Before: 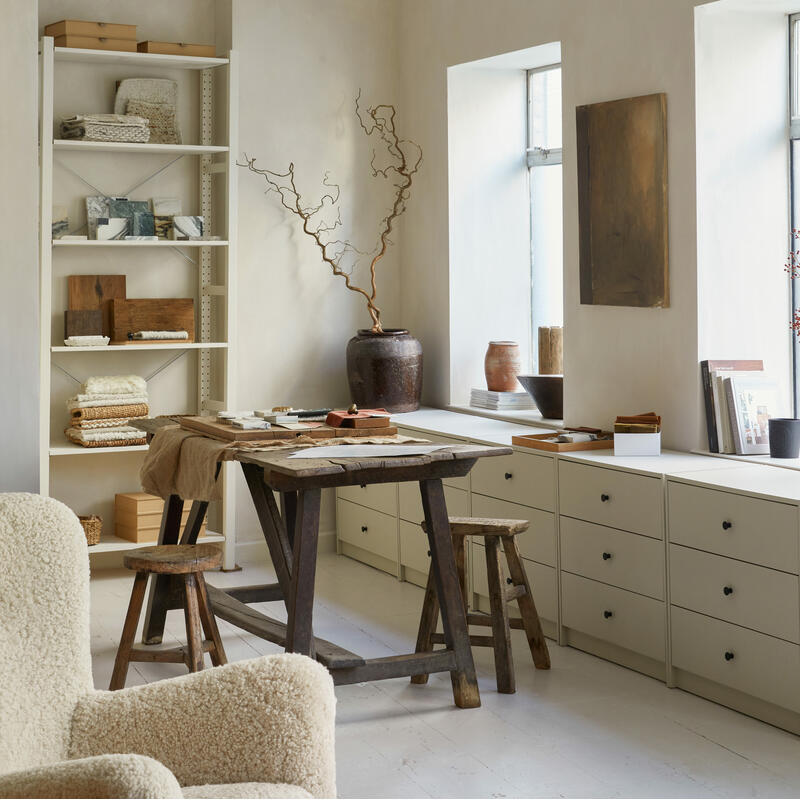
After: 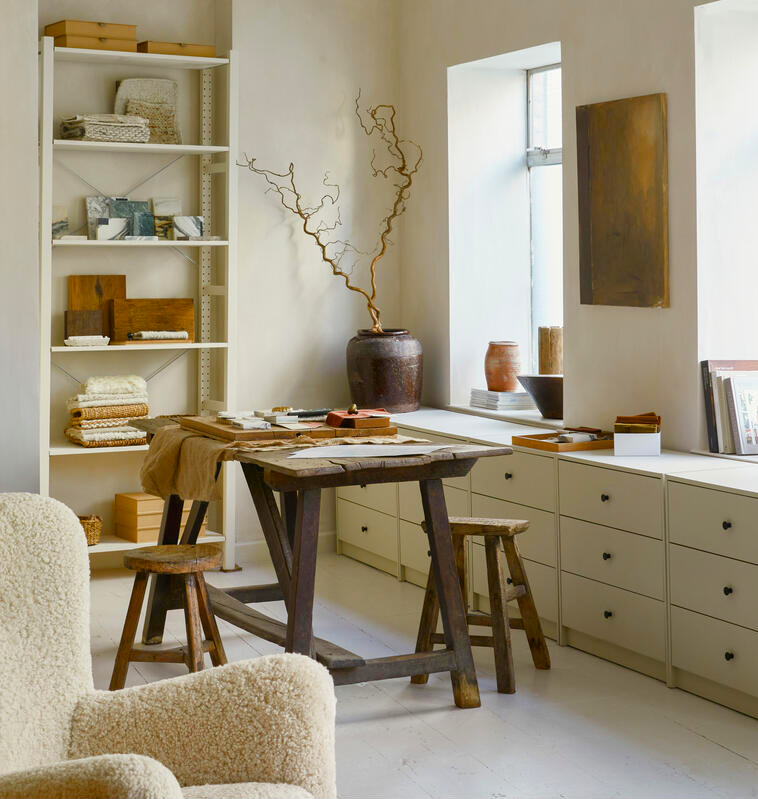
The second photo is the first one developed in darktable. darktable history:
crop and rotate: right 5.167%
color balance rgb: perceptual saturation grading › global saturation 35%, perceptual saturation grading › highlights -30%, perceptual saturation grading › shadows 35%, perceptual brilliance grading › global brilliance 3%, perceptual brilliance grading › highlights -3%, perceptual brilliance grading › shadows 3%
